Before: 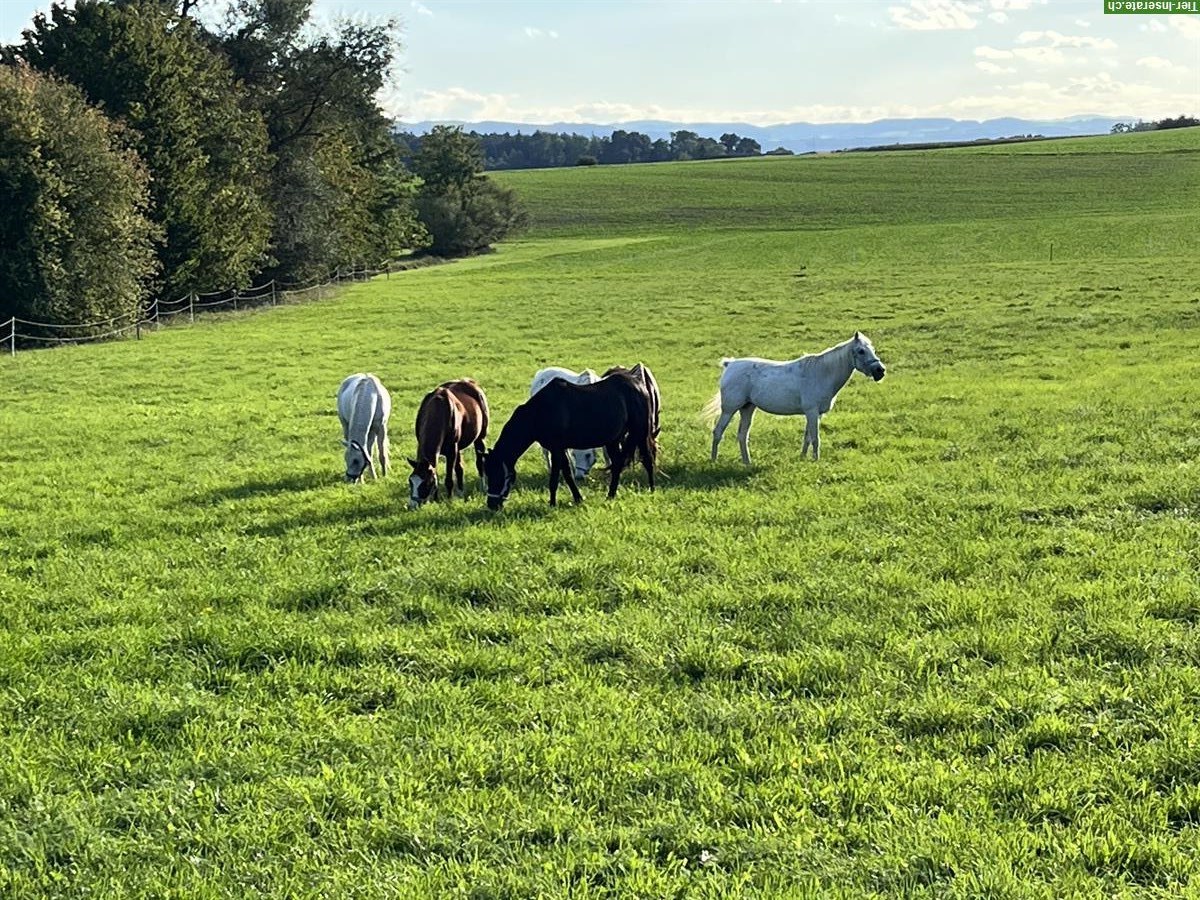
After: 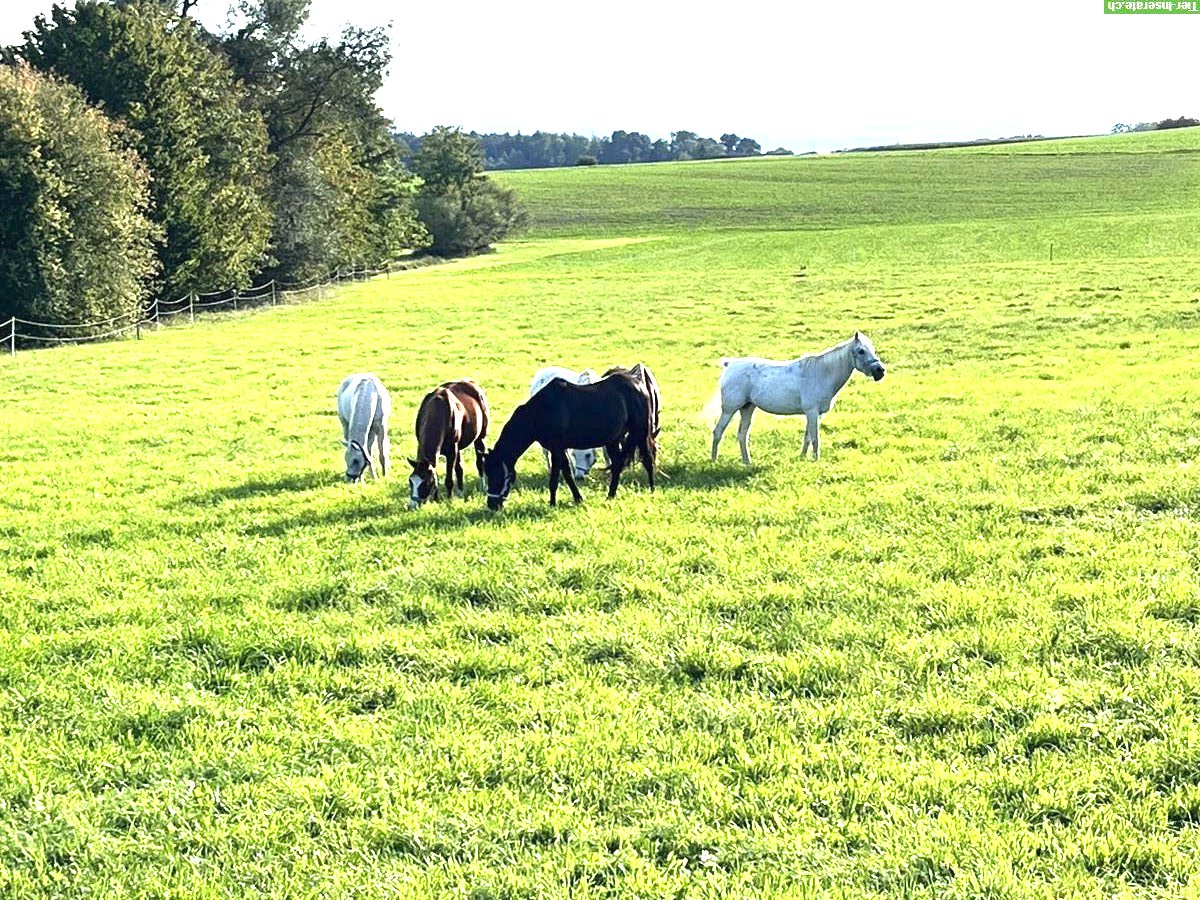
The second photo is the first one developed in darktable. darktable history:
exposure: black level correction 0, exposure 1.446 EV, compensate highlight preservation false
